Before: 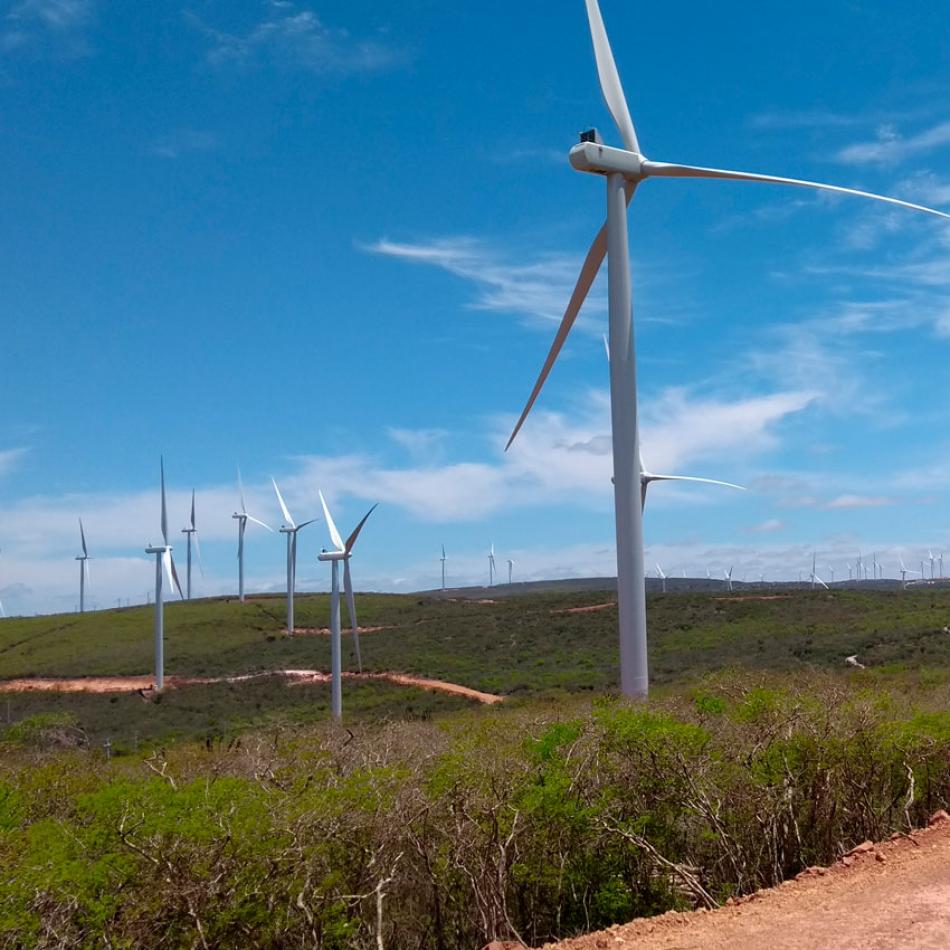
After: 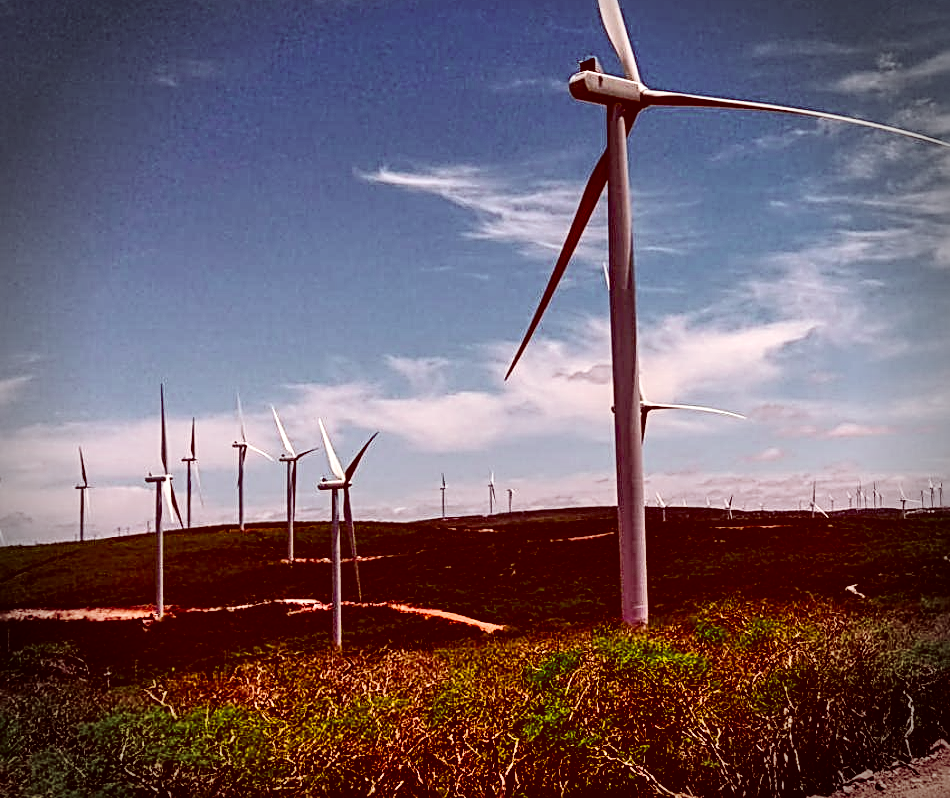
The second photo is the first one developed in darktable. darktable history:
color correction: highlights a* 9.1, highlights b* 8.58, shadows a* 39.91, shadows b* 39.71, saturation 0.815
crop: top 7.573%, bottom 8.326%
tone curve: curves: ch0 [(0, 0) (0.003, 0) (0.011, 0.001) (0.025, 0.003) (0.044, 0.005) (0.069, 0.012) (0.1, 0.023) (0.136, 0.039) (0.177, 0.088) (0.224, 0.15) (0.277, 0.239) (0.335, 0.334) (0.399, 0.43) (0.468, 0.526) (0.543, 0.621) (0.623, 0.711) (0.709, 0.791) (0.801, 0.87) (0.898, 0.949) (1, 1)], preserve colors none
vignetting: fall-off radius 31.97%, brightness -0.575
shadows and highlights: soften with gaussian
contrast brightness saturation: contrast 0.224, brightness -0.194, saturation 0.239
local contrast: on, module defaults
sharpen: radius 3.017, amount 0.769
